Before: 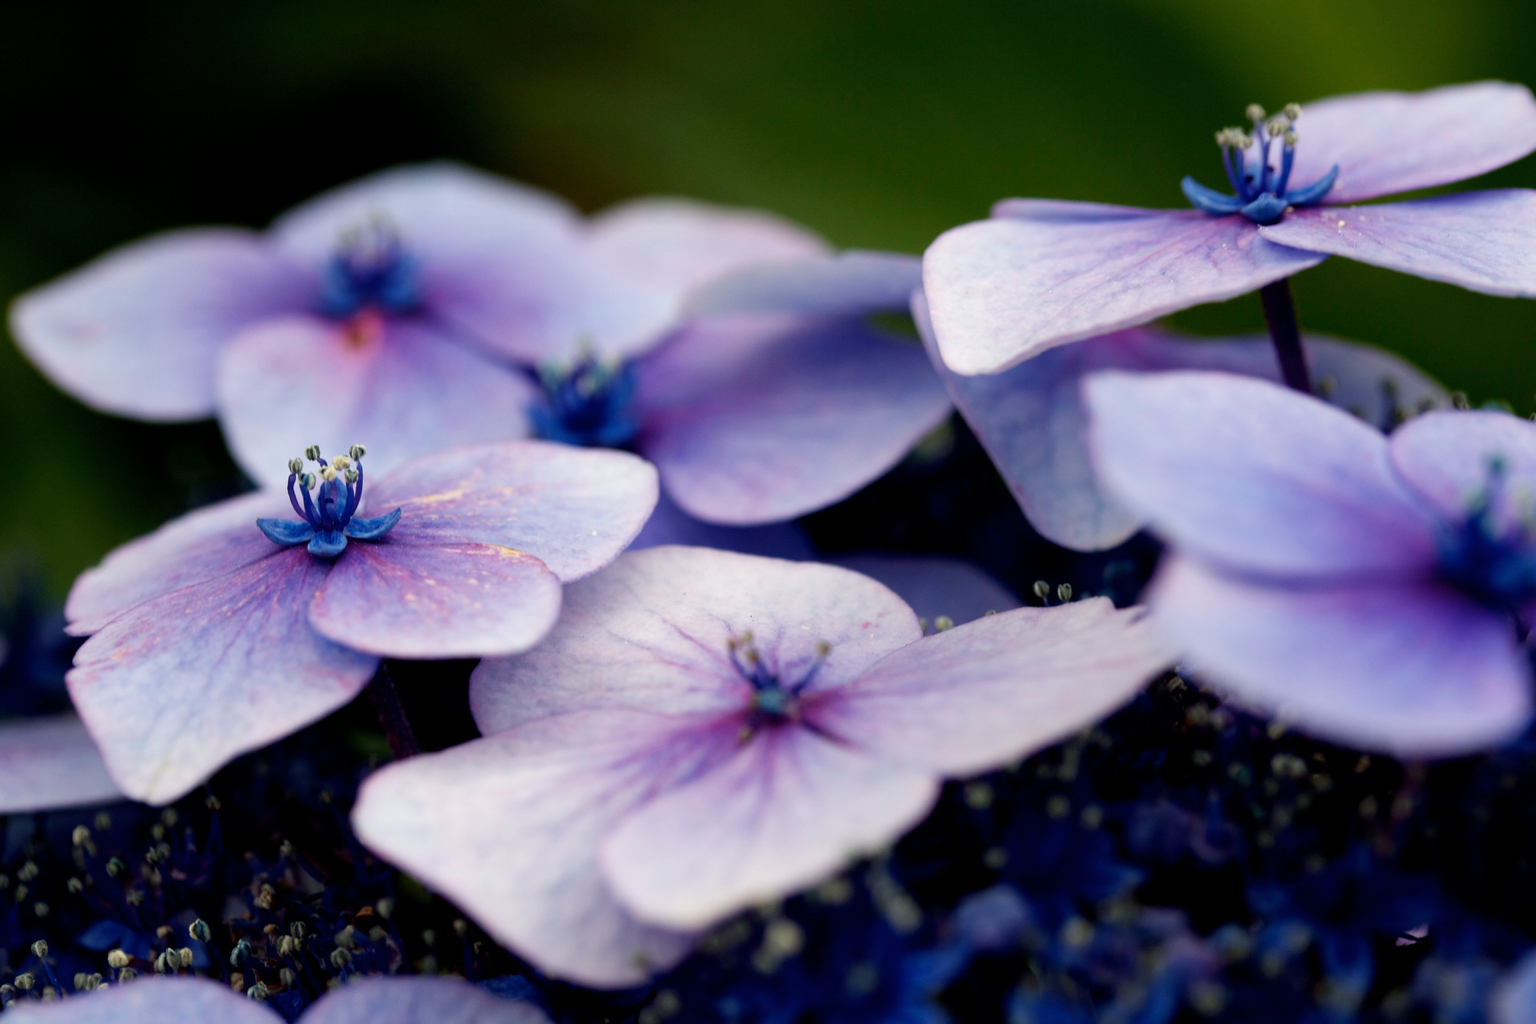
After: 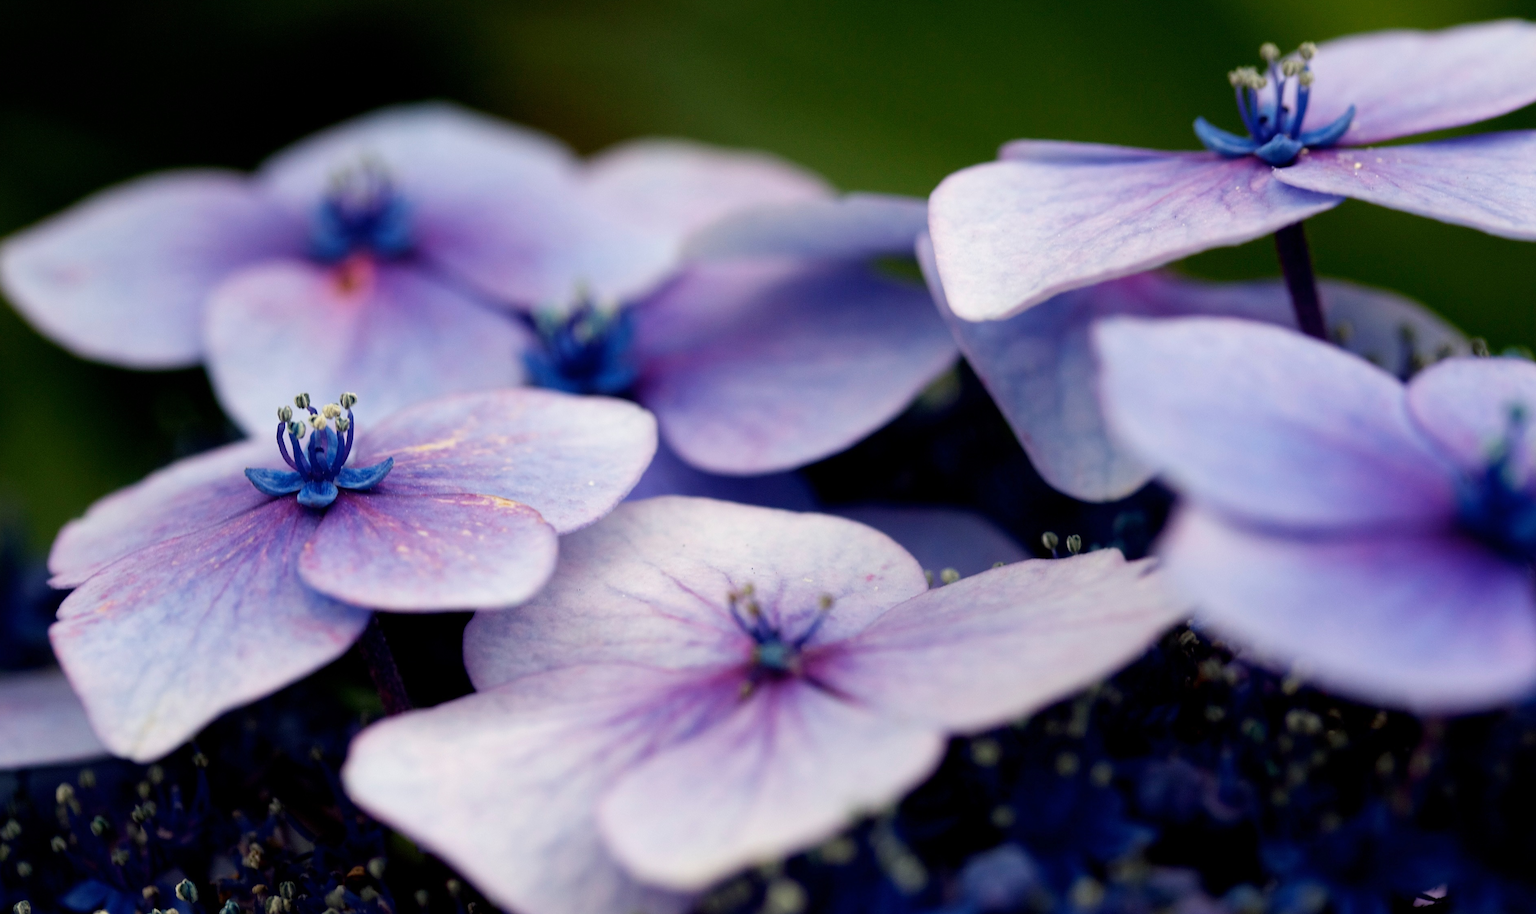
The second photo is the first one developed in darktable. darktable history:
sharpen: amount 0.208
crop: left 1.208%, top 6.116%, right 1.302%, bottom 6.788%
